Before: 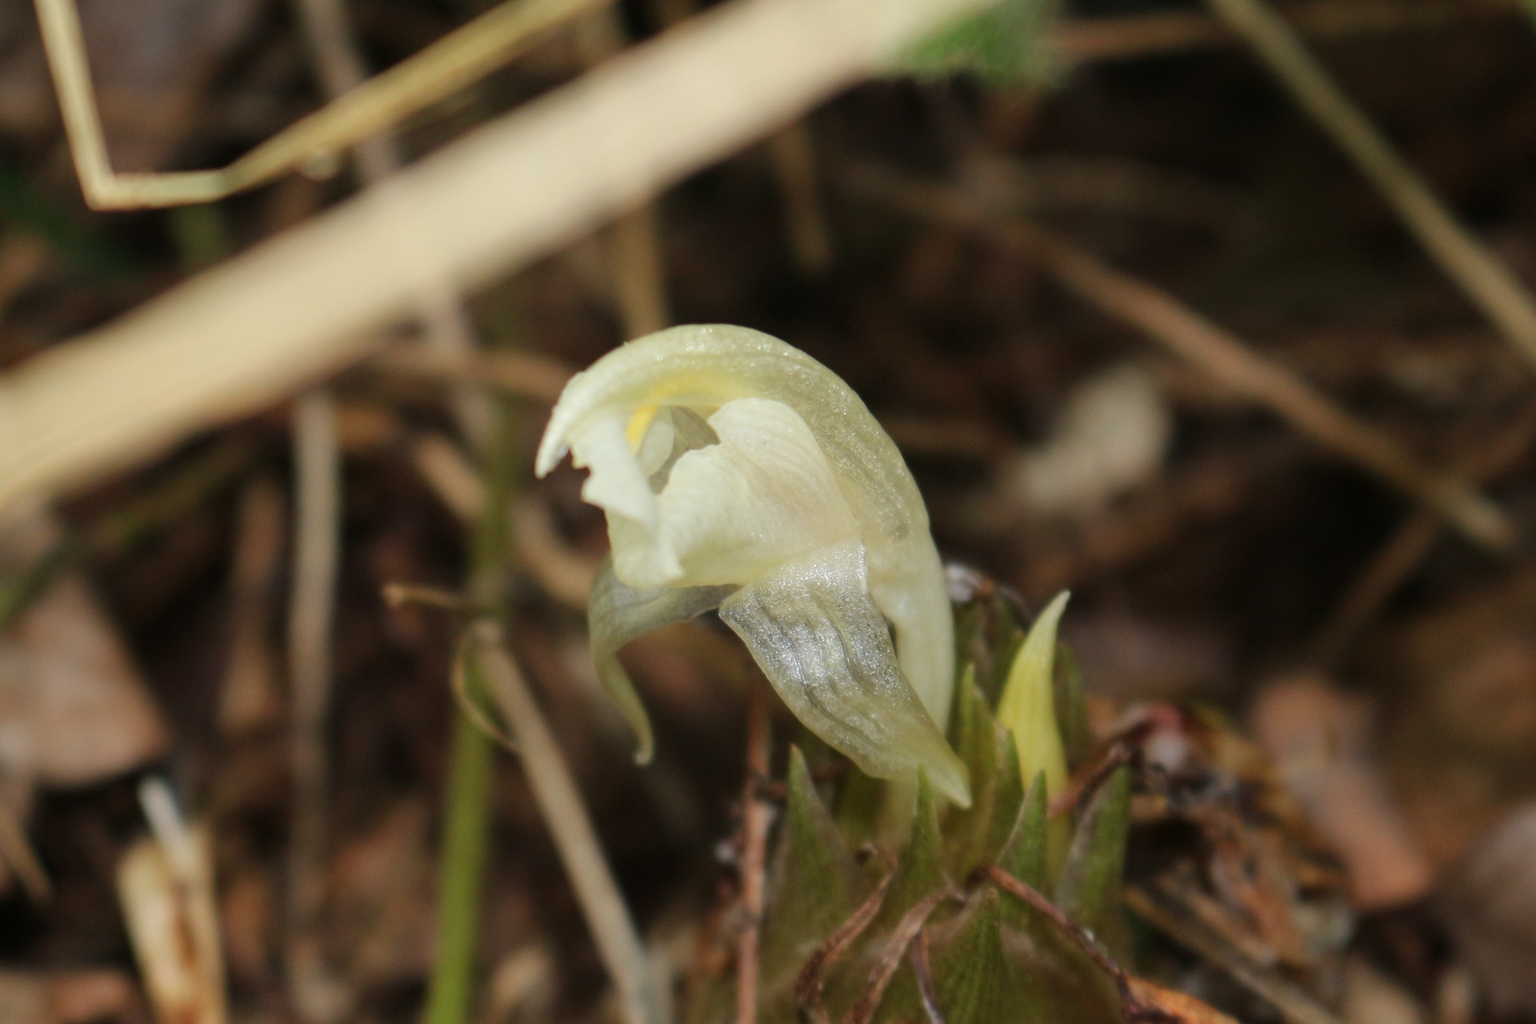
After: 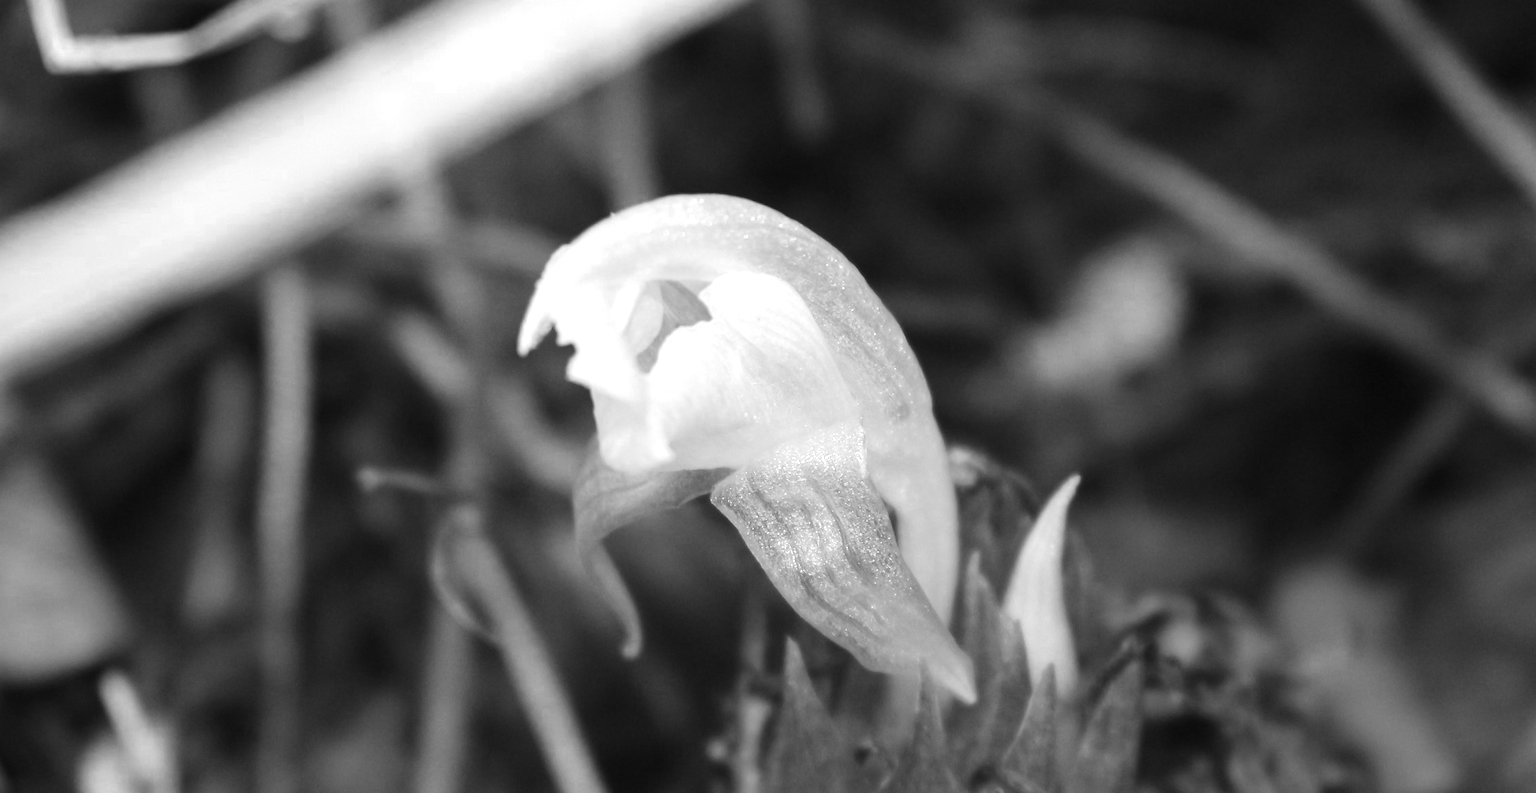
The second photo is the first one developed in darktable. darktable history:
crop and rotate: left 2.891%, top 13.732%, right 2.107%, bottom 12.636%
exposure: exposure 0.565 EV, compensate highlight preservation false
color zones: curves: ch0 [(0.002, 0.593) (0.143, 0.417) (0.285, 0.541) (0.455, 0.289) (0.608, 0.327) (0.727, 0.283) (0.869, 0.571) (1, 0.603)]; ch1 [(0, 0) (0.143, 0) (0.286, 0) (0.429, 0) (0.571, 0) (0.714, 0) (0.857, 0)]
